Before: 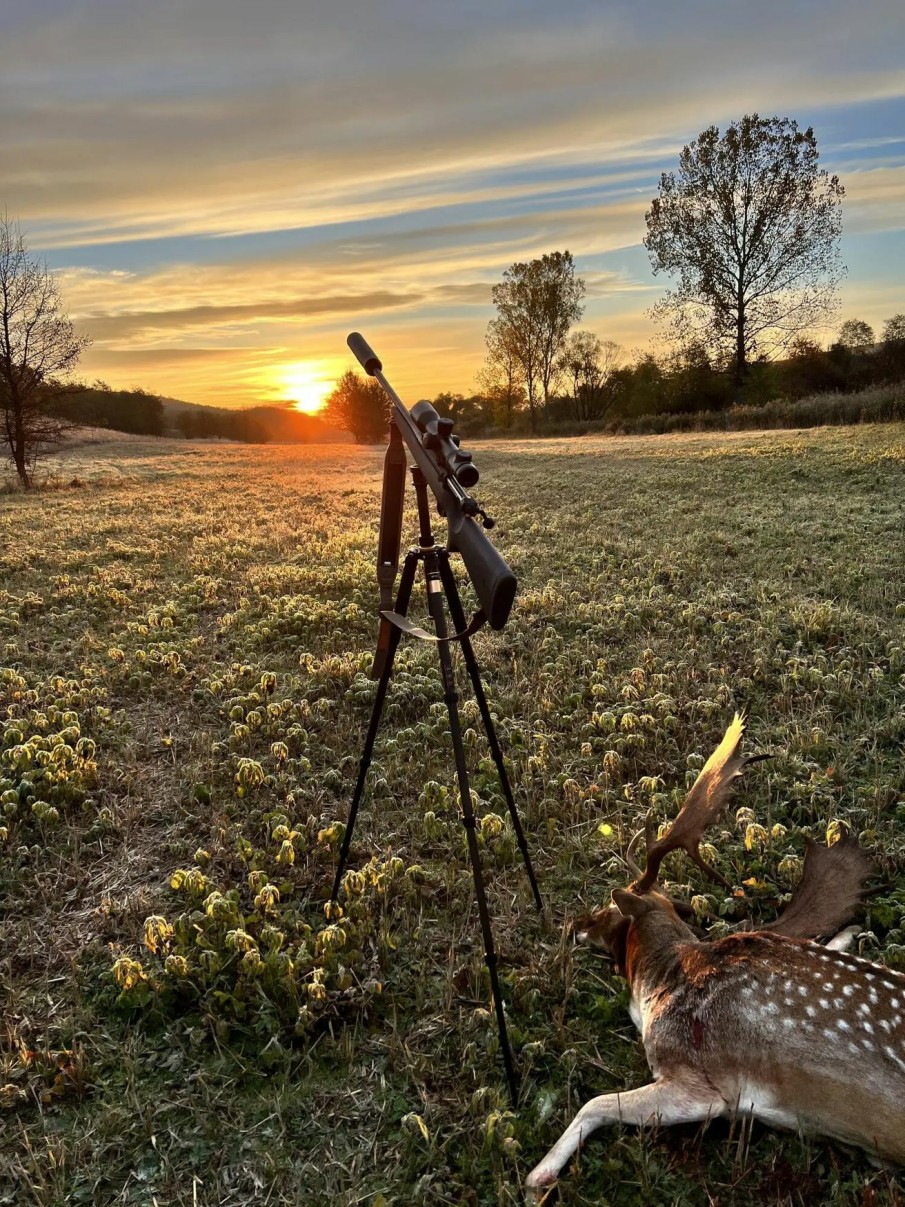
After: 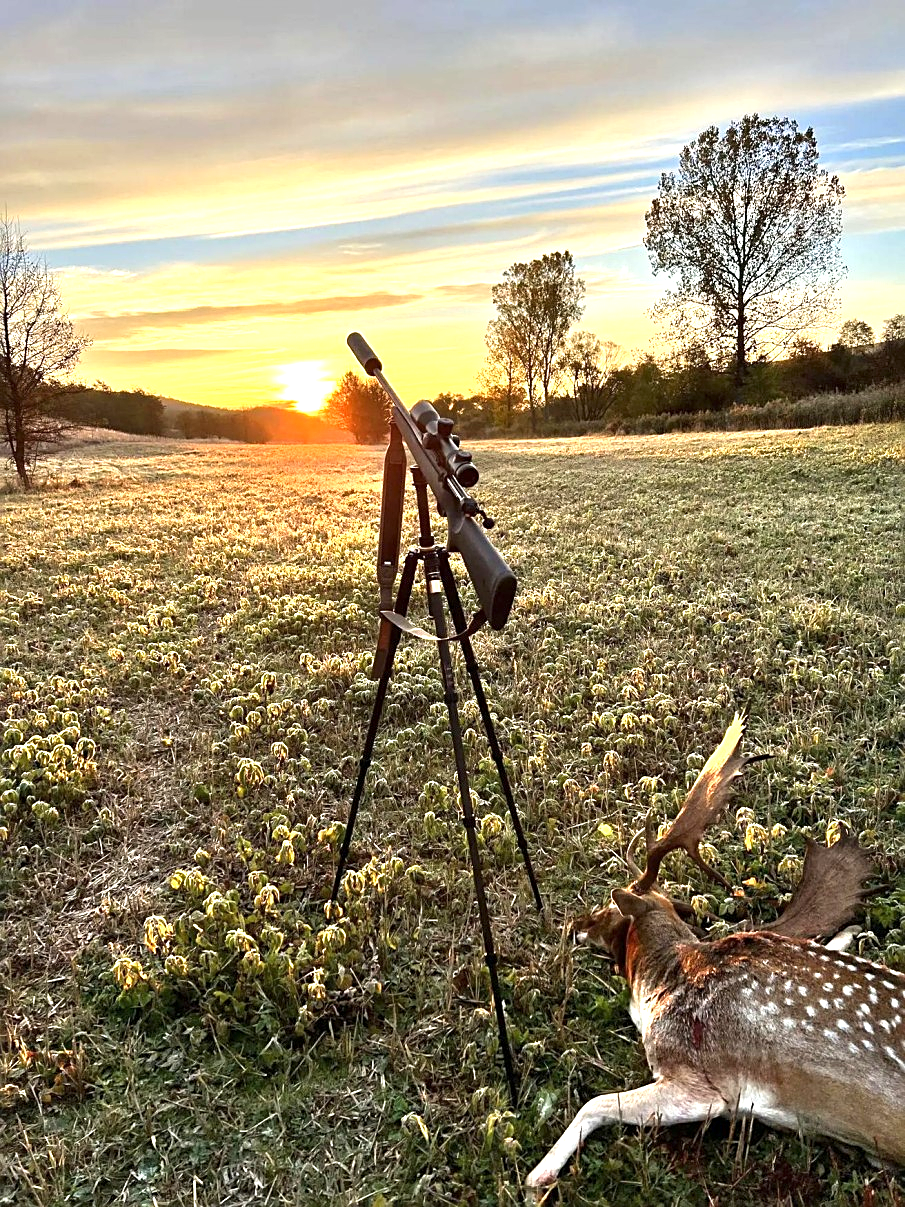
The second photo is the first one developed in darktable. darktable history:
tone equalizer: on, module defaults
exposure: exposure 1.15 EV, compensate highlight preservation false
sharpen: on, module defaults
